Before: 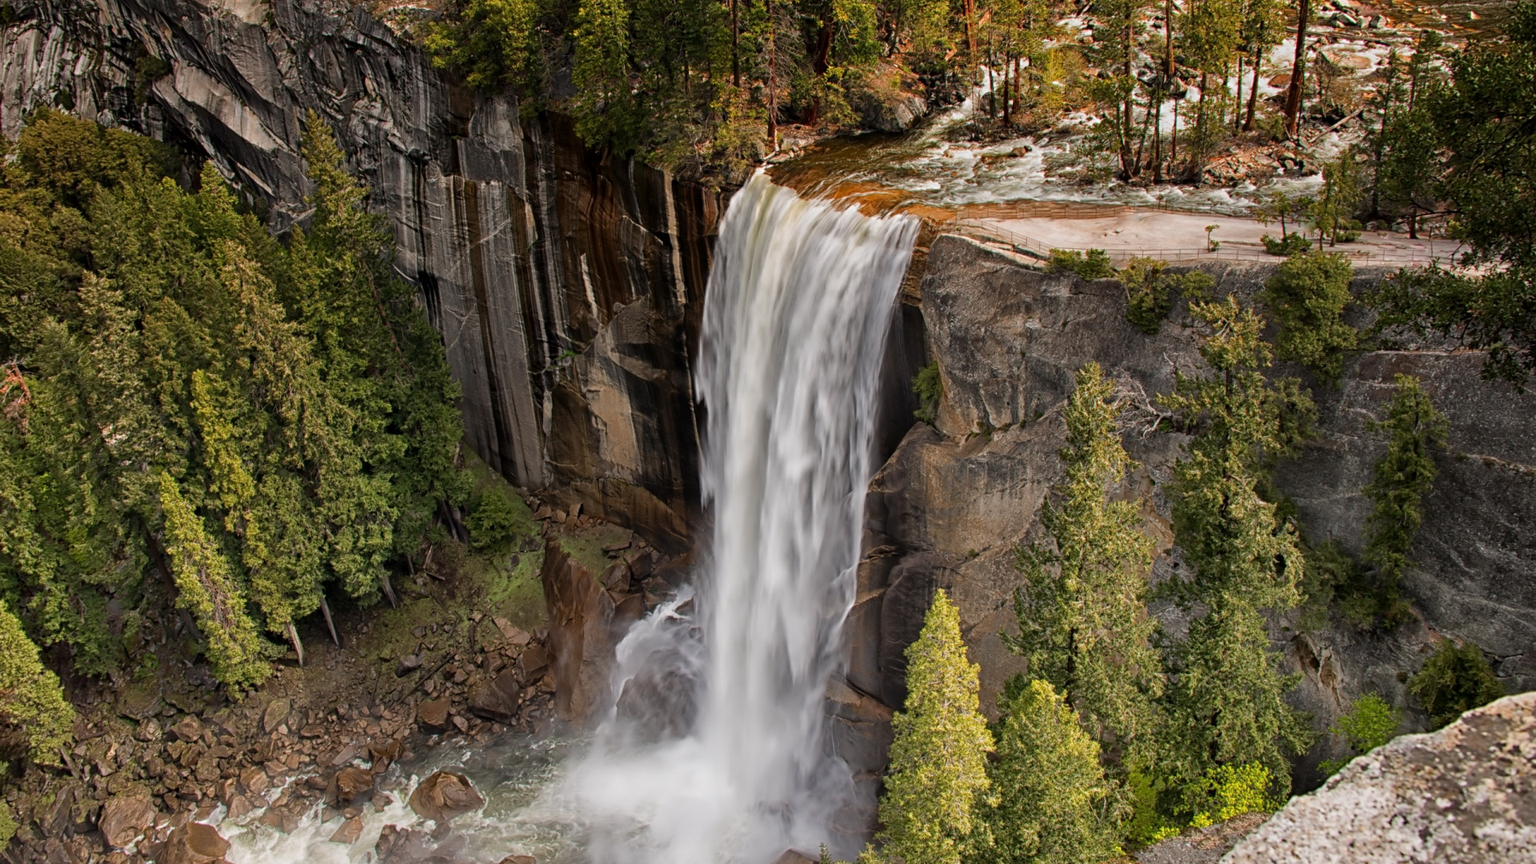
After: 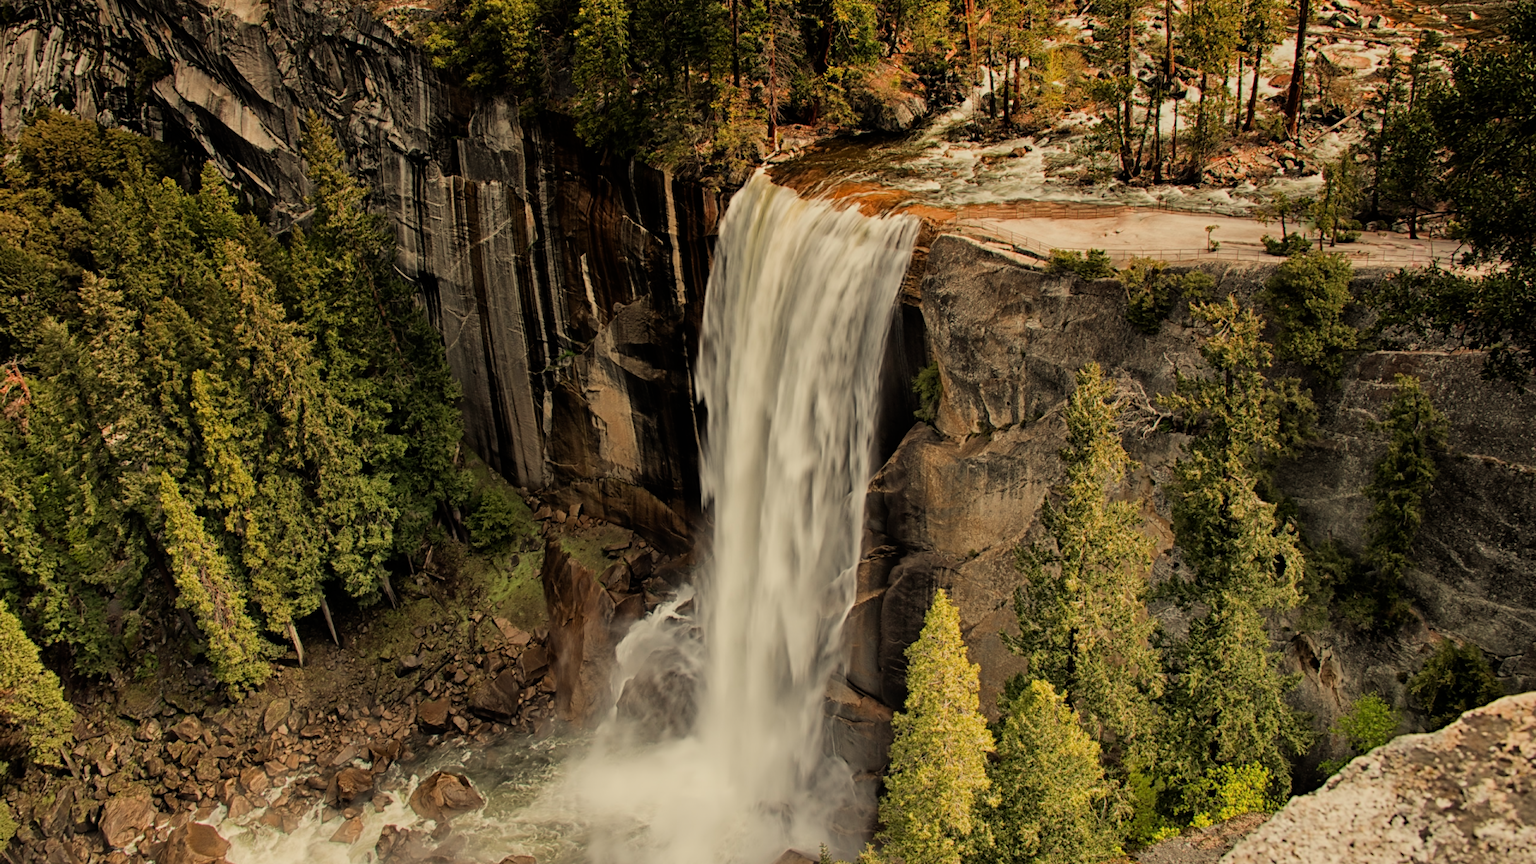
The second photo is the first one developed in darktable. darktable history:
filmic rgb: black relative exposure -7.65 EV, hardness 4.02, contrast 1.1, highlights saturation mix -30%
white balance: red 1.08, blue 0.791
